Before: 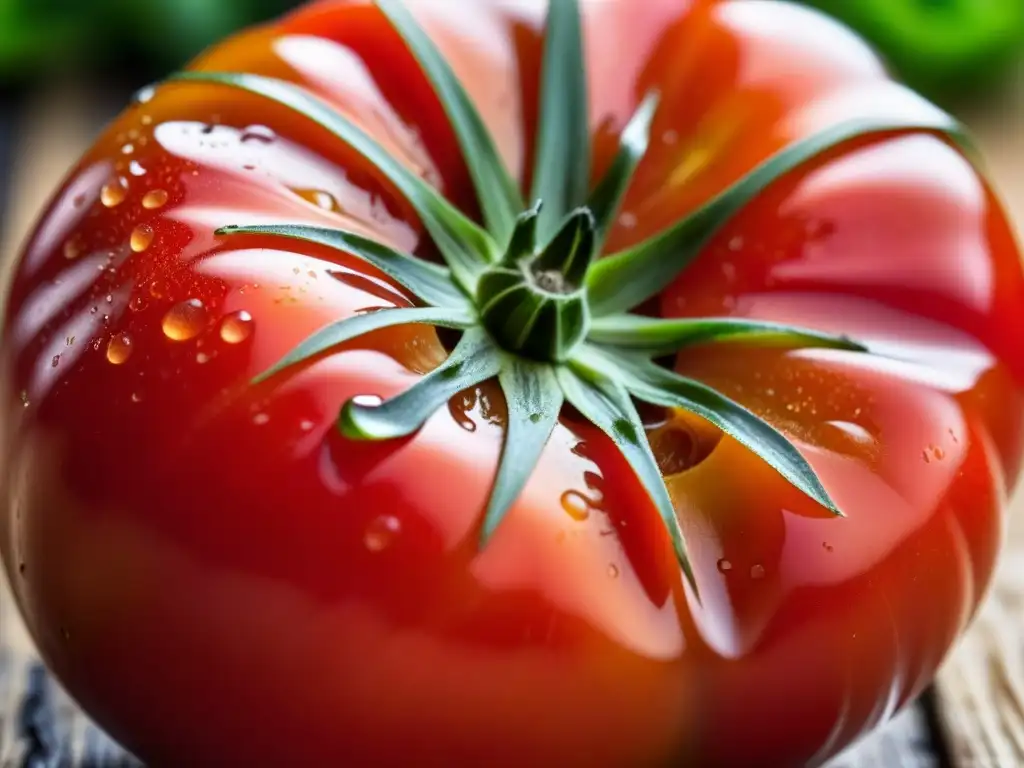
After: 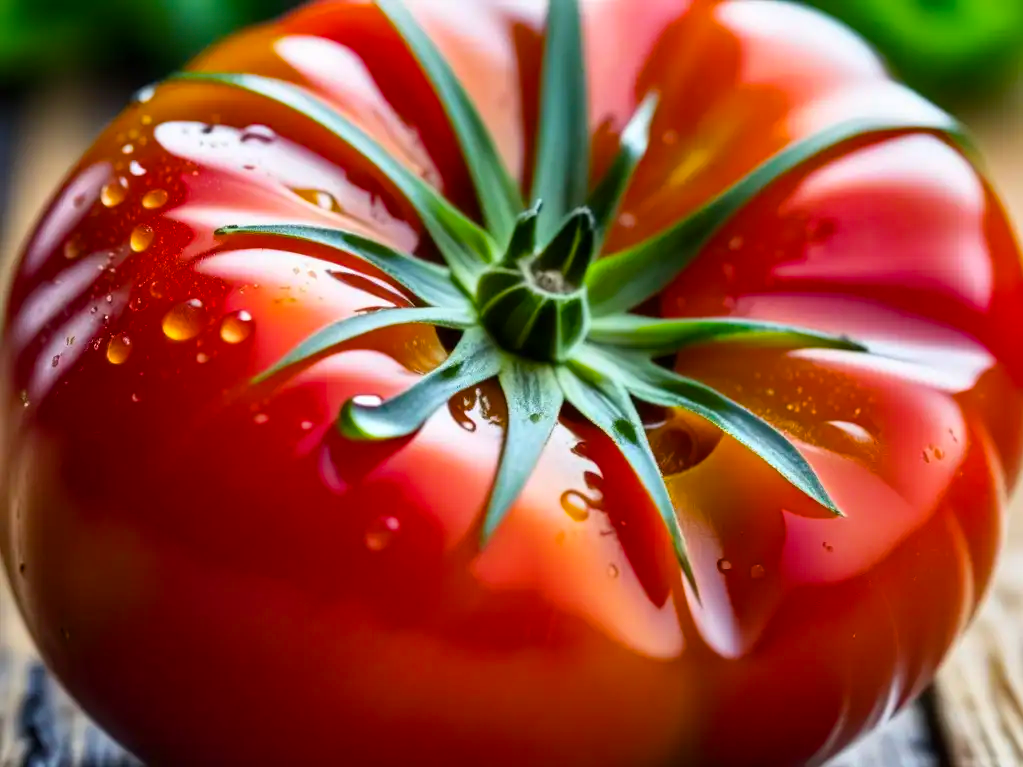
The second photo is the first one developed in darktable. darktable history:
color balance rgb: perceptual saturation grading › global saturation 24.904%, global vibrance 23.9%
crop: left 0.056%
